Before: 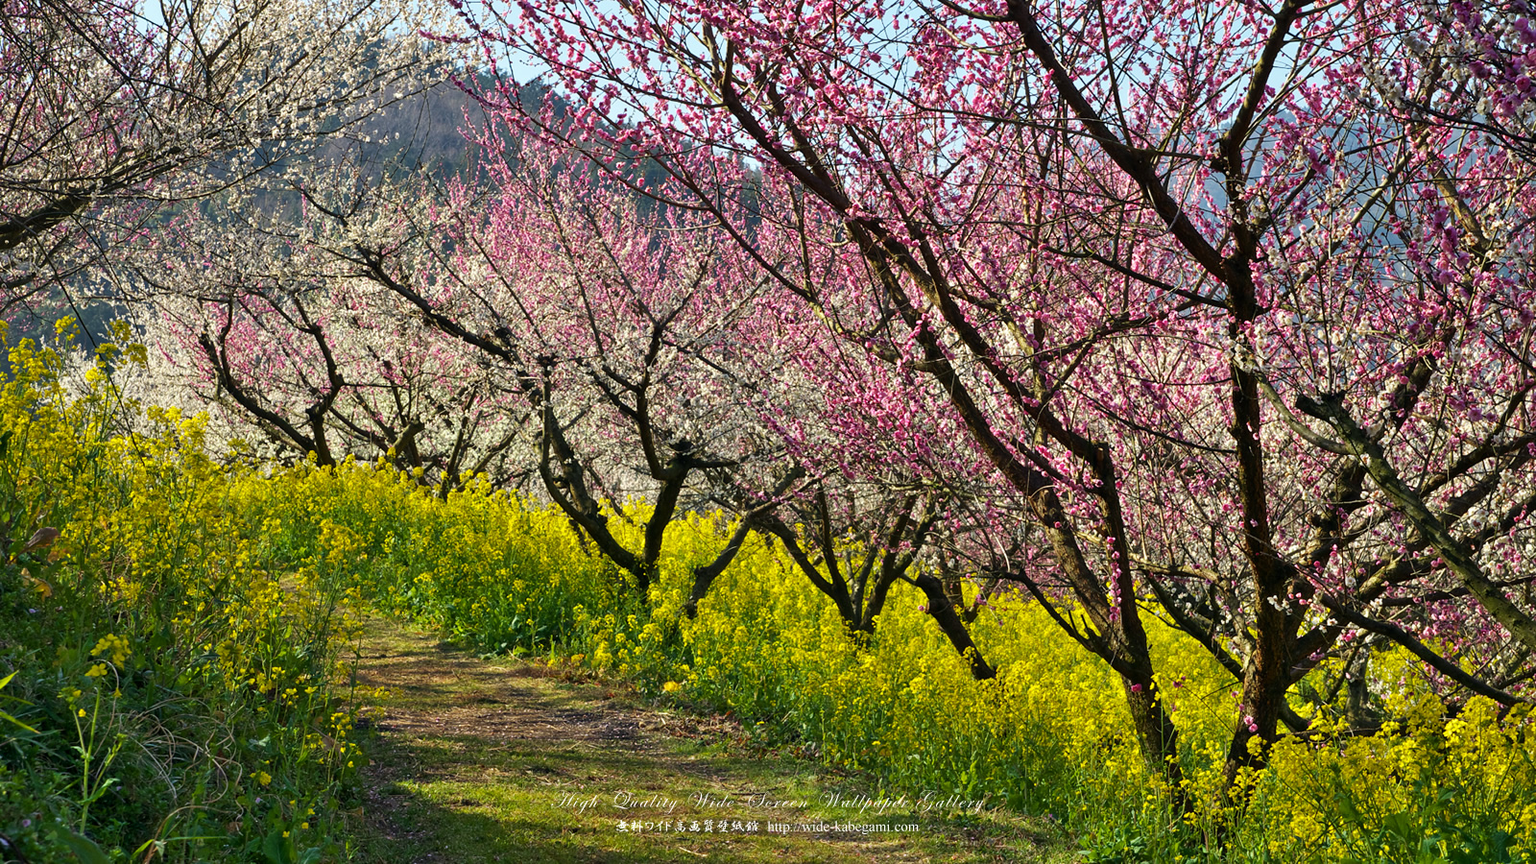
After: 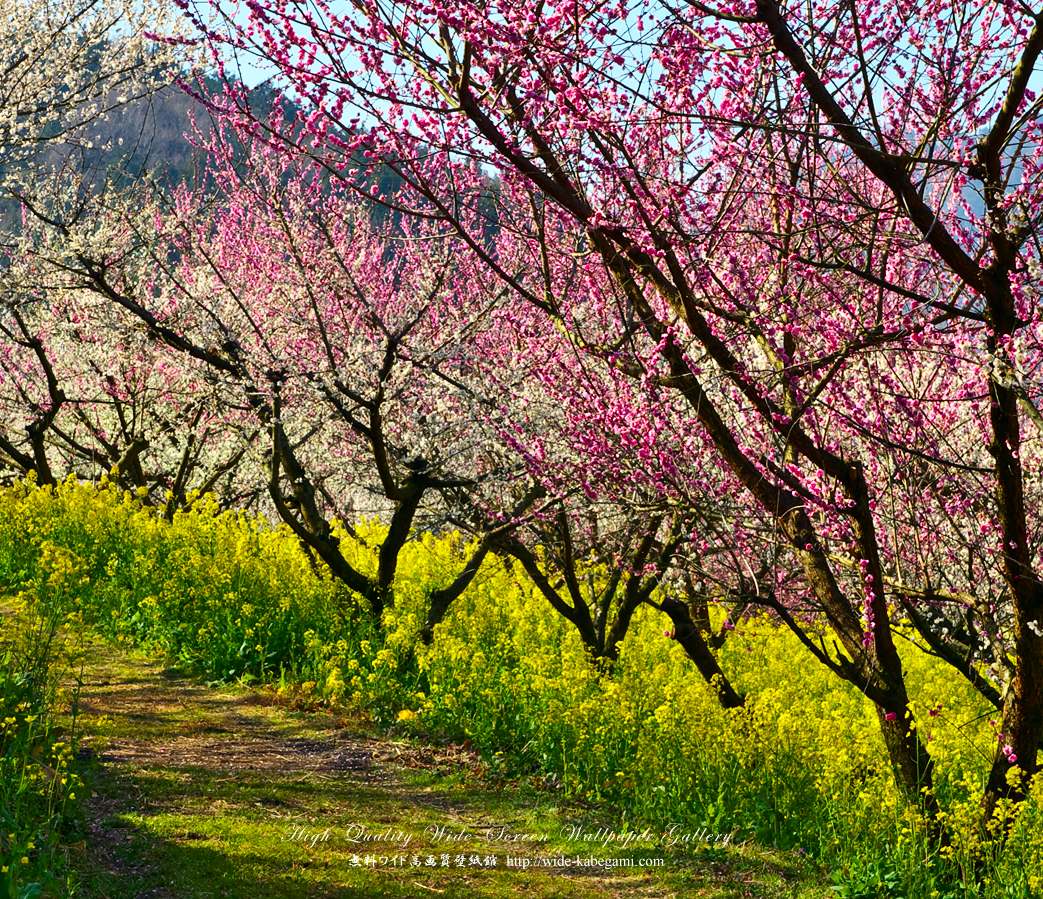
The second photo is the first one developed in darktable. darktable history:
crop and rotate: left 18.4%, right 16.412%
contrast brightness saturation: contrast 0.168, saturation 0.324
